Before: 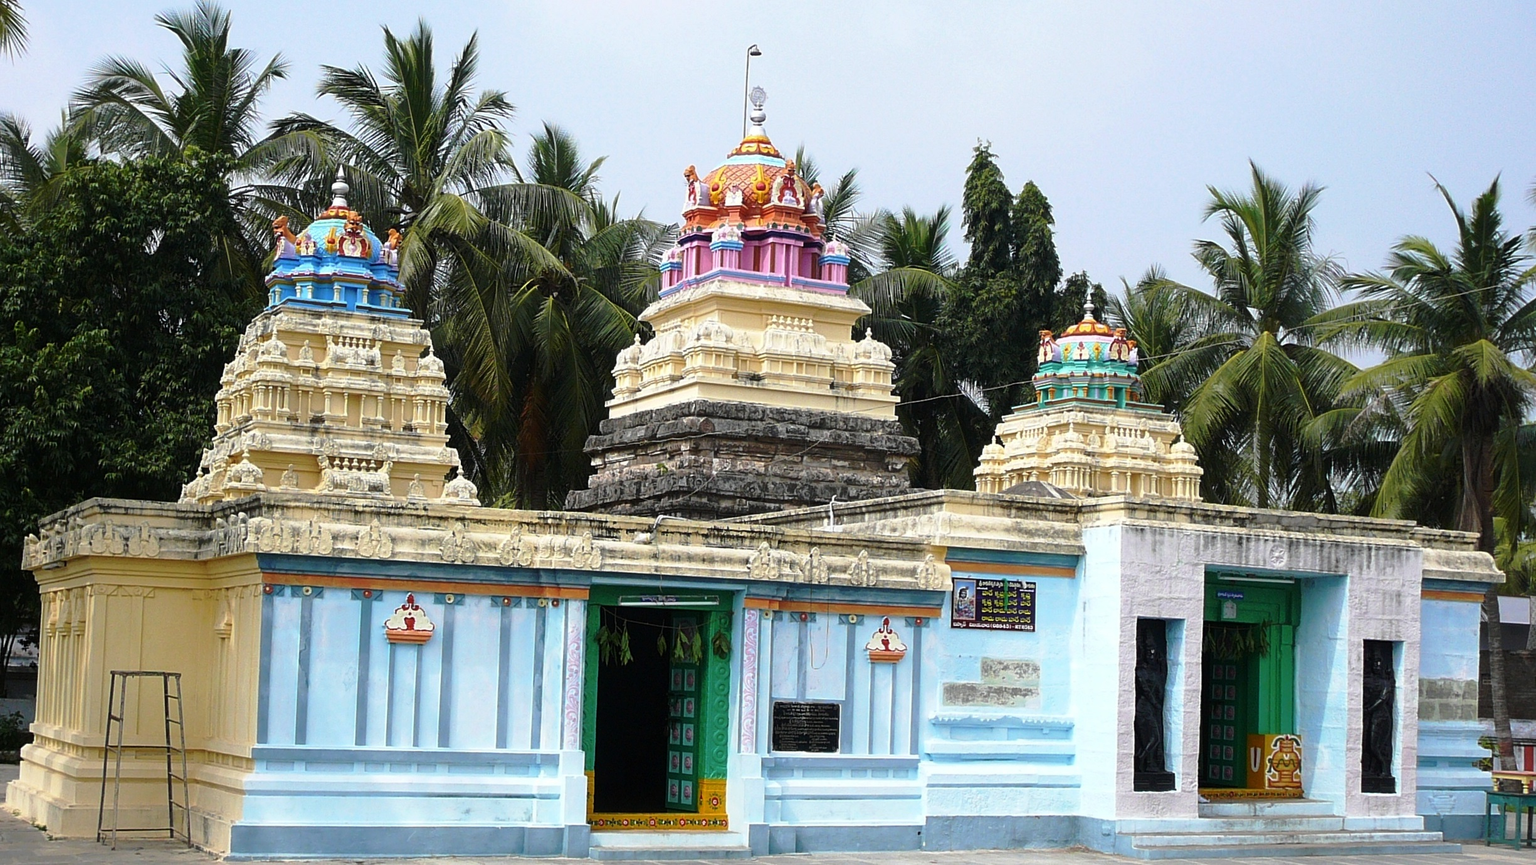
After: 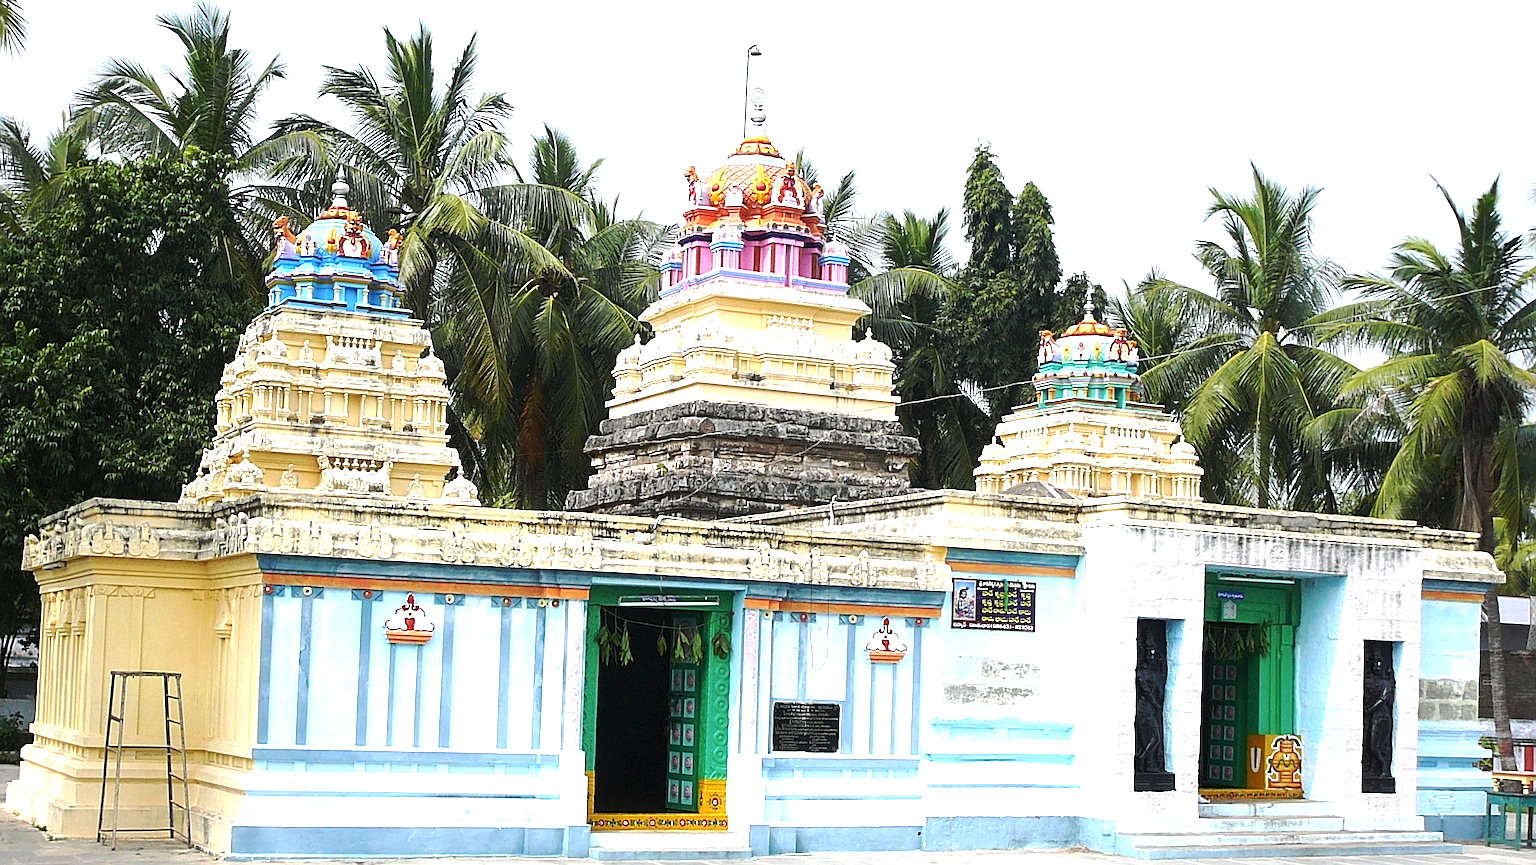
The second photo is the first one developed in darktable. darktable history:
sharpen: on, module defaults
rgb levels: preserve colors max RGB
exposure: black level correction 0, exposure 1.1 EV, compensate exposure bias true, compensate highlight preservation false
